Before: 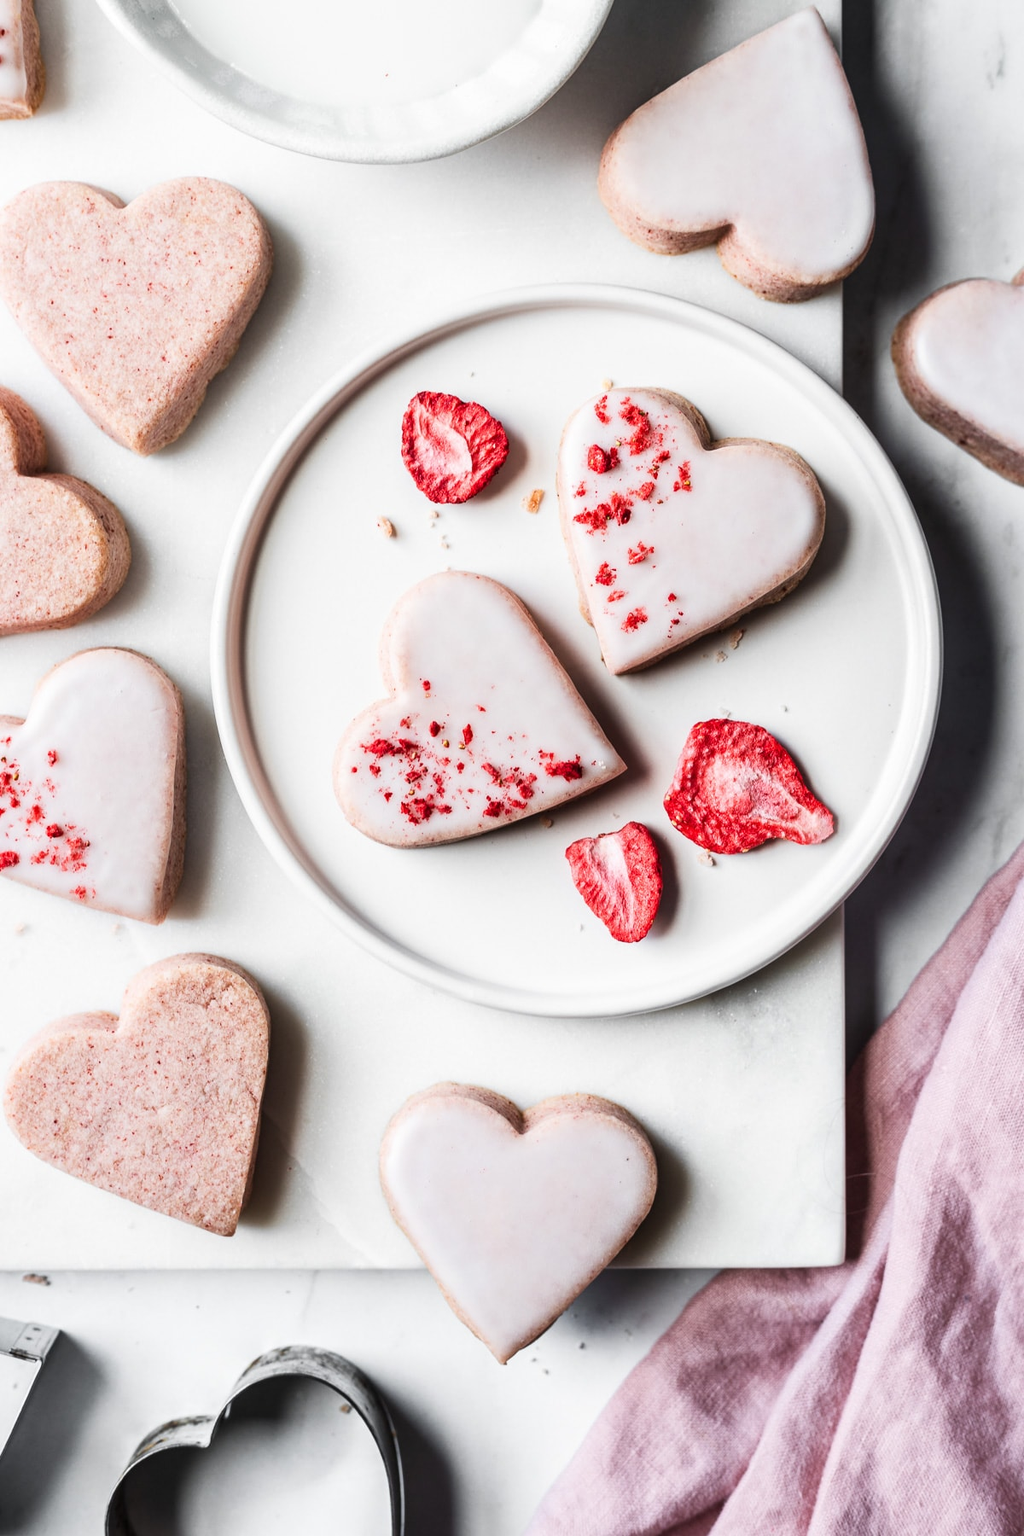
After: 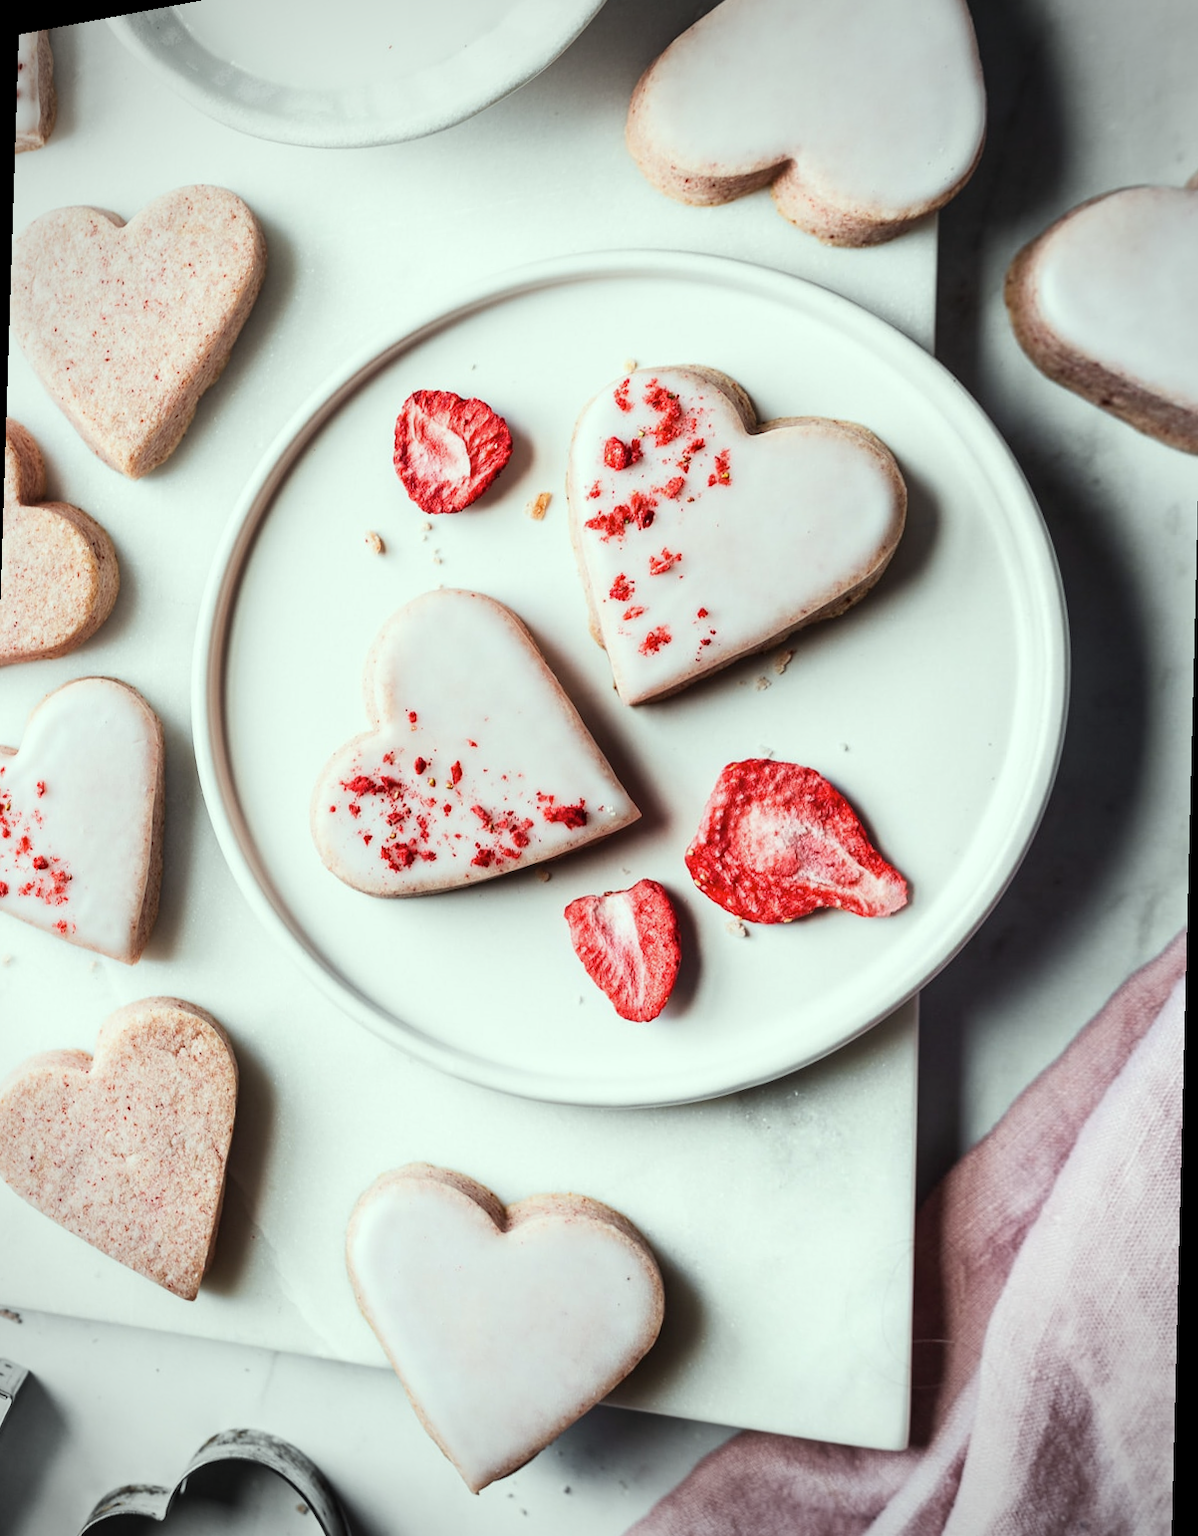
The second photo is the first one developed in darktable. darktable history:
color correction: highlights a* -8, highlights b* 3.1
rotate and perspective: rotation 1.69°, lens shift (vertical) -0.023, lens shift (horizontal) -0.291, crop left 0.025, crop right 0.988, crop top 0.092, crop bottom 0.842
vignetting: unbound false
